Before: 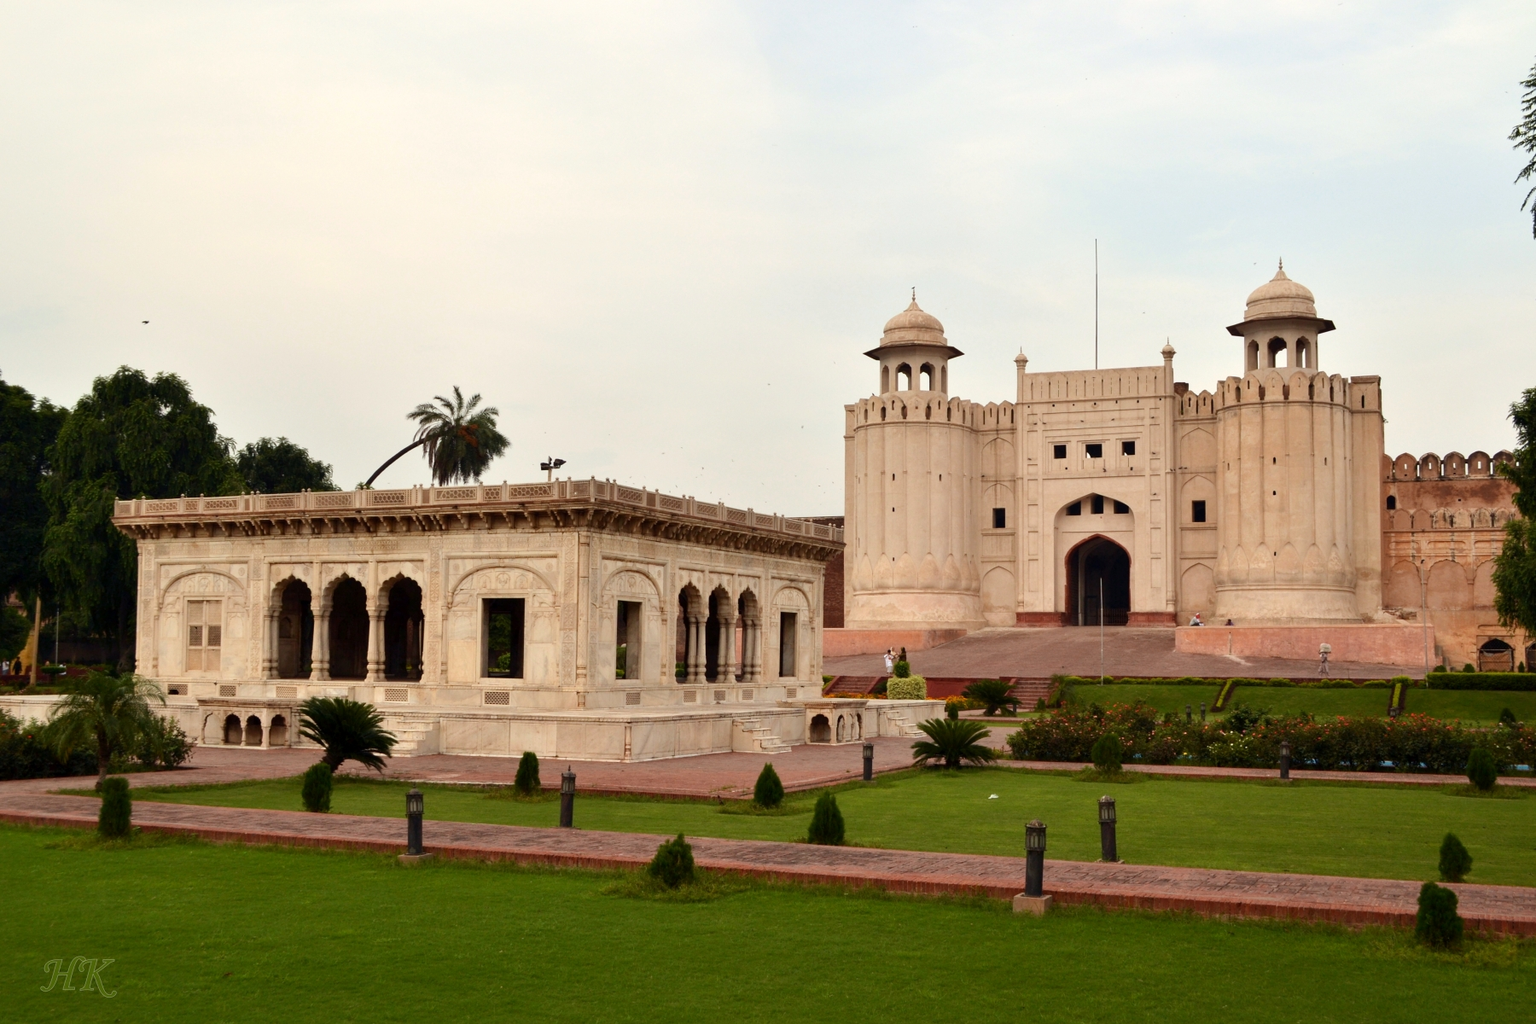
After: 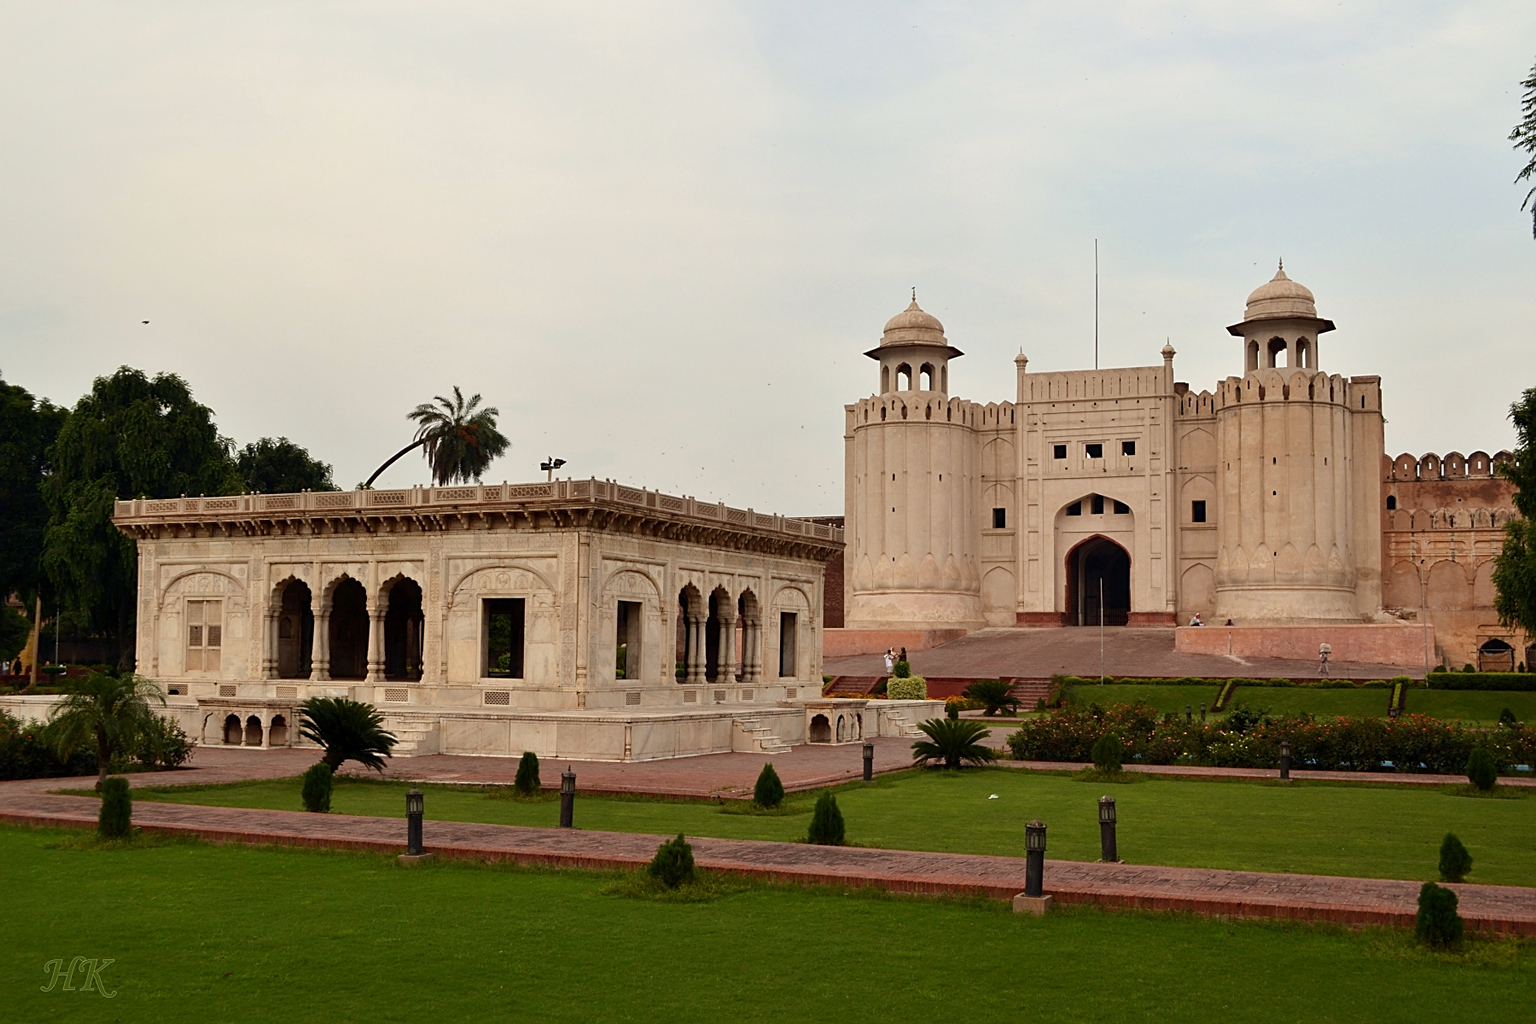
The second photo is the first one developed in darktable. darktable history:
base curve: curves: ch0 [(0, 0) (0.303, 0.277) (1, 1)]
sharpen: amount 0.478
exposure: exposure -0.116 EV, compensate exposure bias true
